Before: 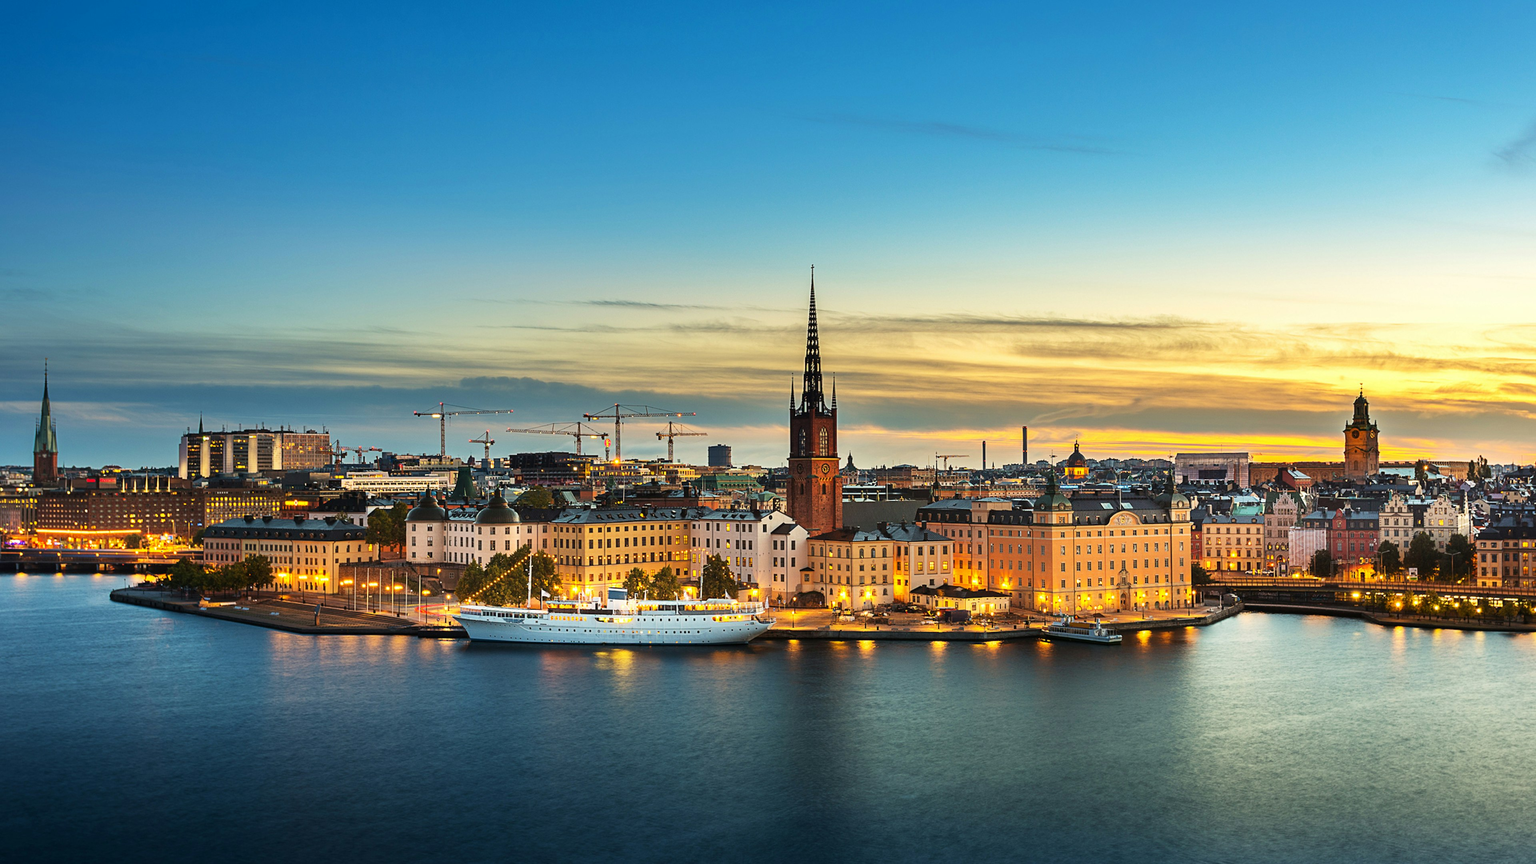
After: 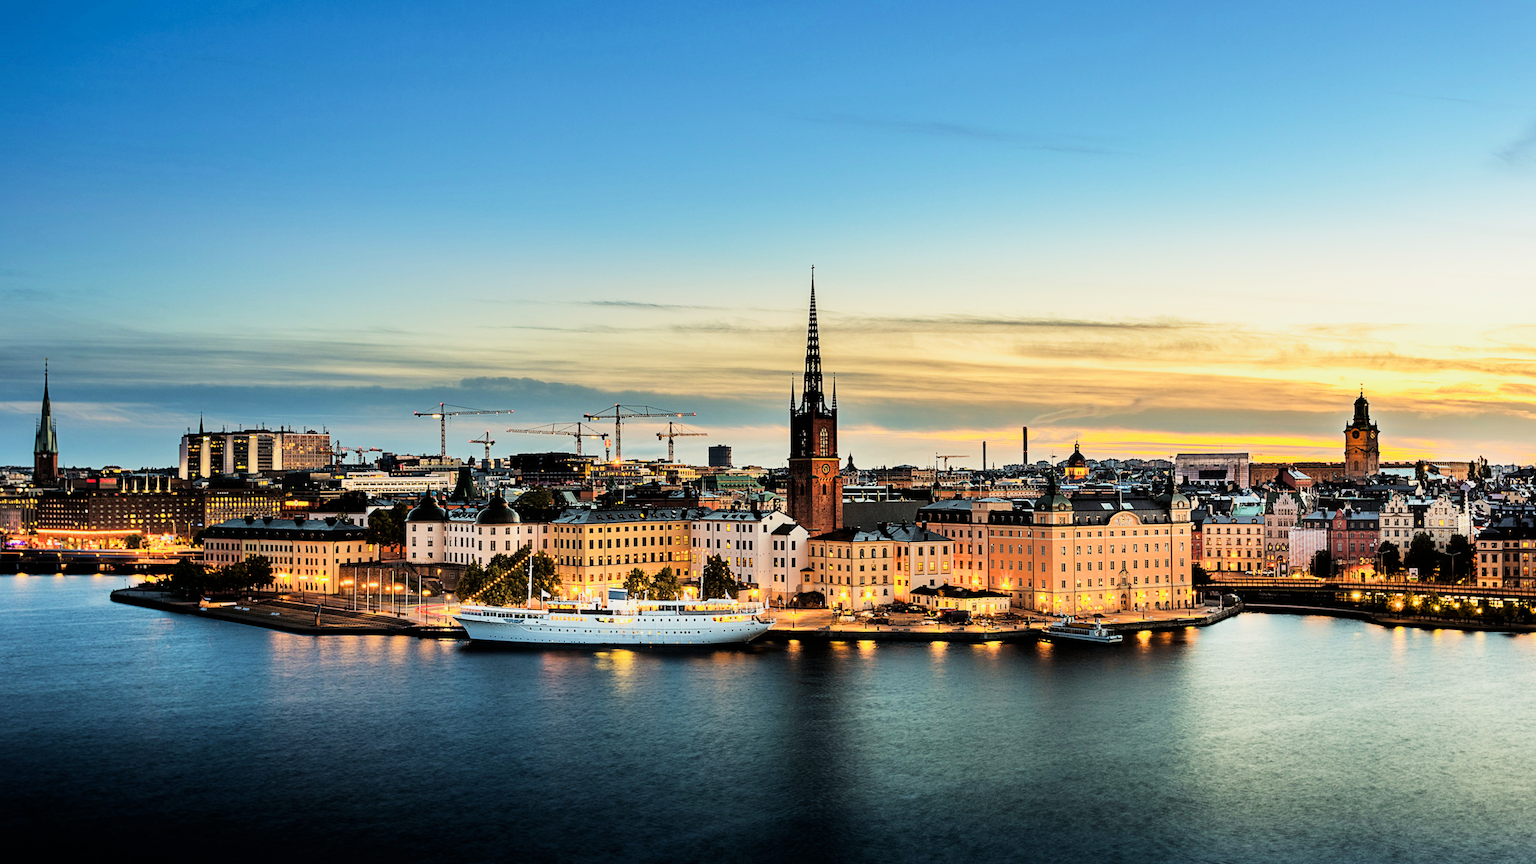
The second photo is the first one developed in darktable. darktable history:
tone equalizer: -8 EV -0.417 EV, -7 EV -0.389 EV, -6 EV -0.333 EV, -5 EV -0.222 EV, -3 EV 0.222 EV, -2 EV 0.333 EV, -1 EV 0.389 EV, +0 EV 0.417 EV, edges refinement/feathering 500, mask exposure compensation -1.57 EV, preserve details no
exposure: exposure 0.2 EV, compensate highlight preservation false
filmic rgb: black relative exposure -5 EV, hardness 2.88, contrast 1.2, highlights saturation mix -30%
